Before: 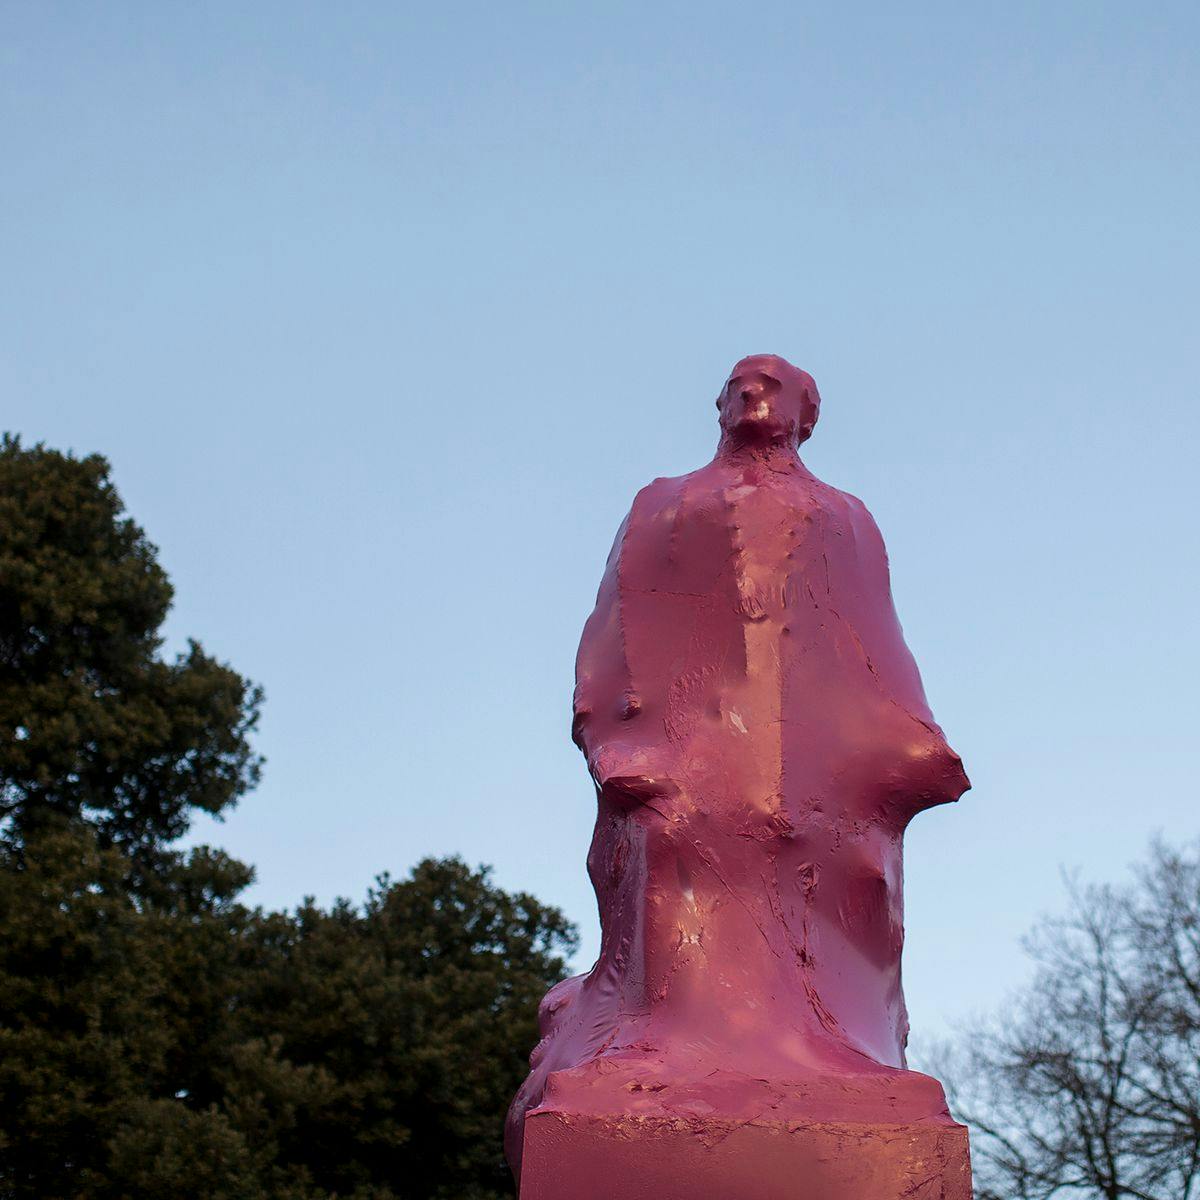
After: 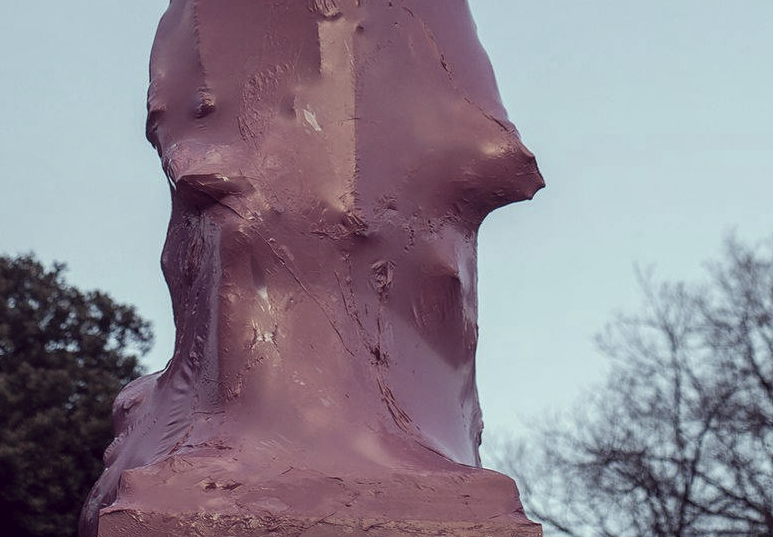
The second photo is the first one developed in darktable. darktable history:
local contrast: detail 110%
color calibration: illuminant as shot in camera, x 0.358, y 0.373, temperature 4628.91 K
white balance: red 1.004, blue 1.024
color correction: highlights a* -20.17, highlights b* 20.27, shadows a* 20.03, shadows b* -20.46, saturation 0.43
crop and rotate: left 35.509%, top 50.238%, bottom 4.934%
